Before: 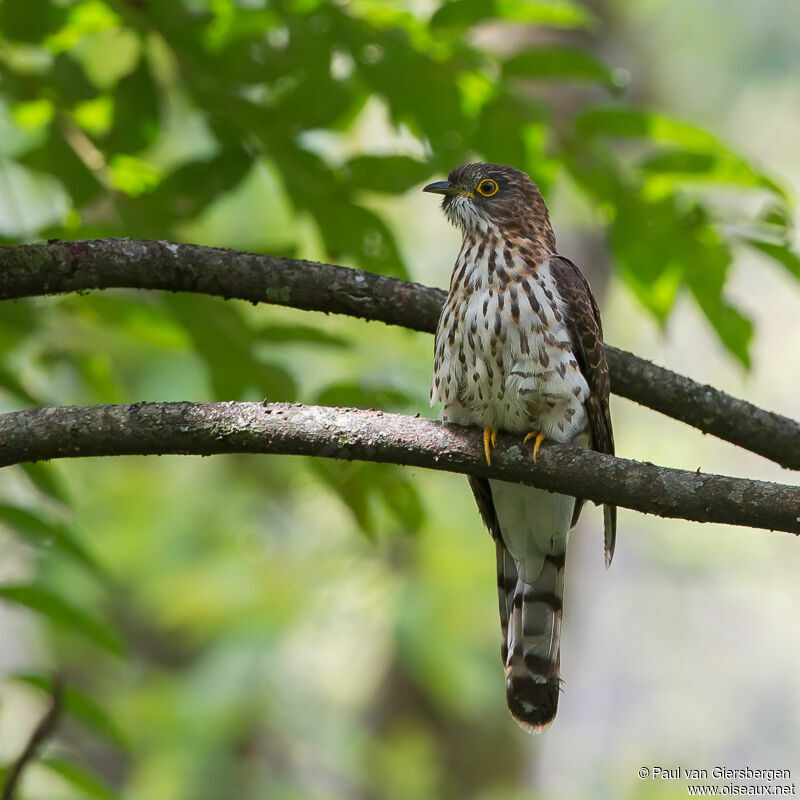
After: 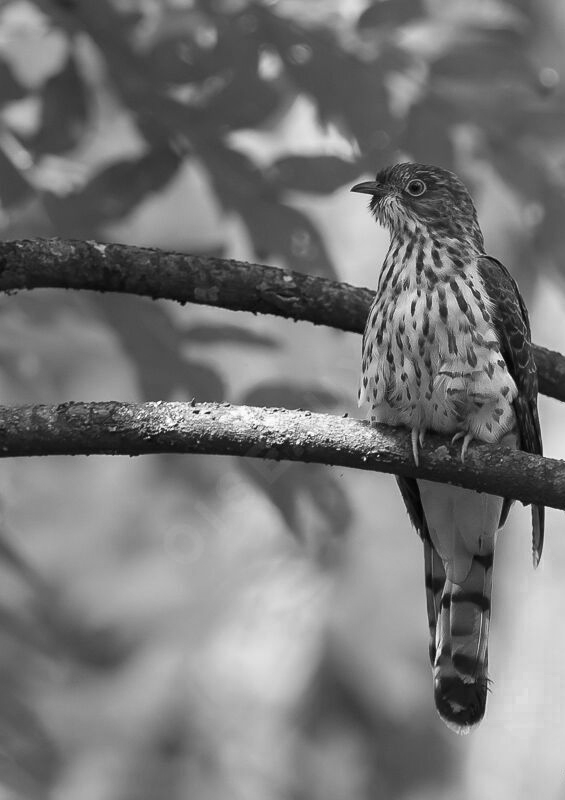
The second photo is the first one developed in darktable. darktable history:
crop and rotate: left 9.078%, right 20.181%
shadows and highlights: shadows -0.653, highlights 41.49
color zones: curves: ch0 [(0, 0.613) (0.01, 0.613) (0.245, 0.448) (0.498, 0.529) (0.642, 0.665) (0.879, 0.777) (0.99, 0.613)]; ch1 [(0, 0) (0.143, 0) (0.286, 0) (0.429, 0) (0.571, 0) (0.714, 0) (0.857, 0)]
